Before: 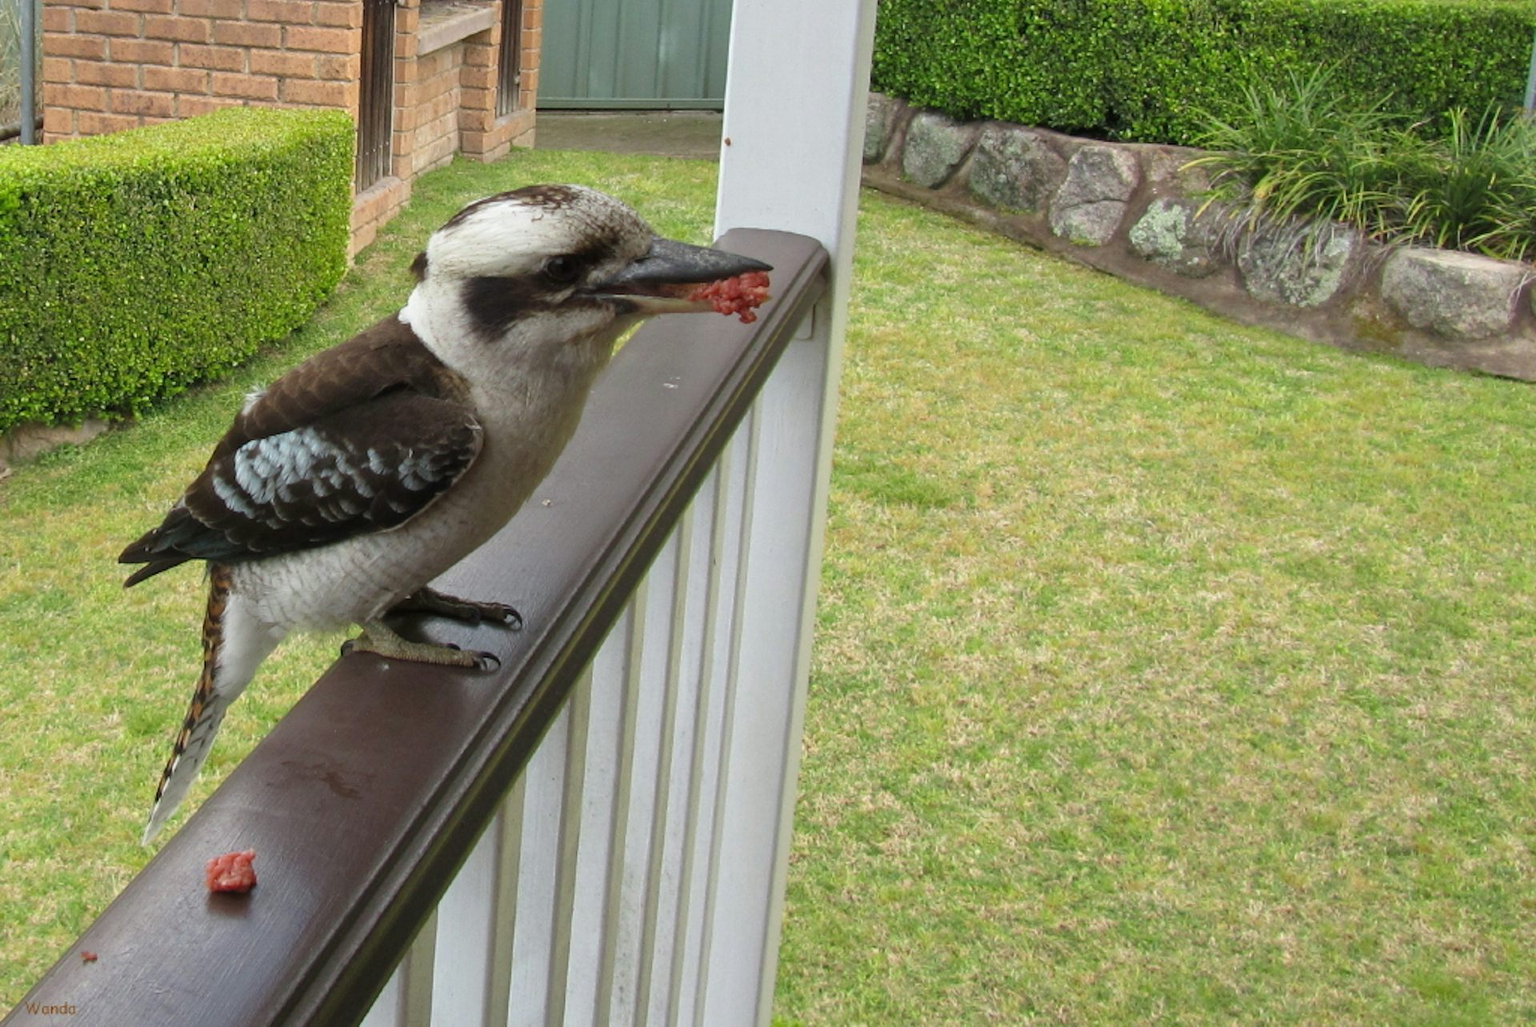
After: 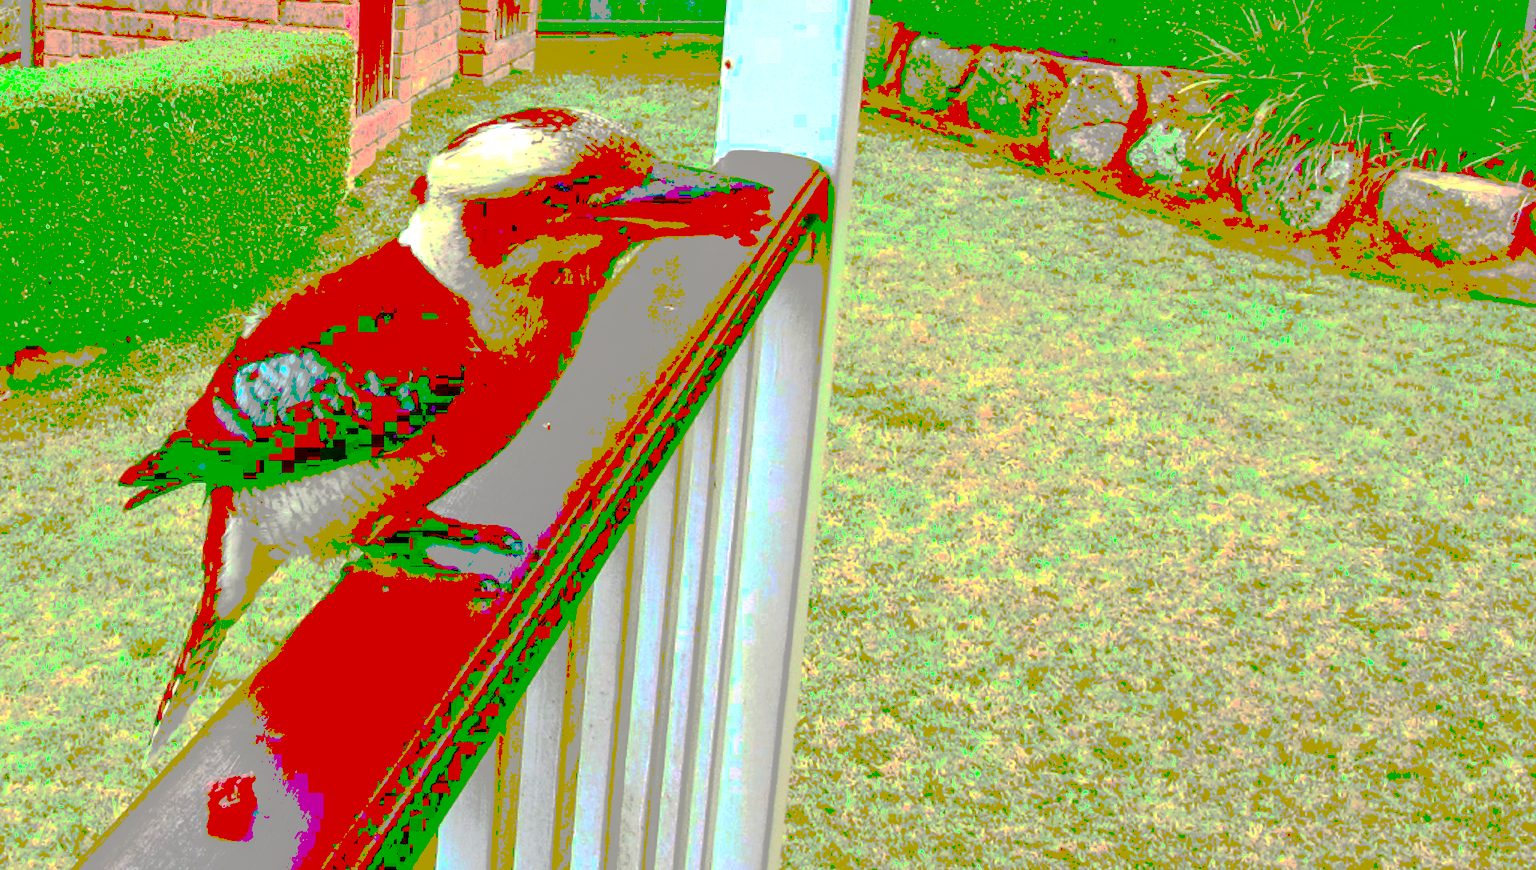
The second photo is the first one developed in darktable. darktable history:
contrast brightness saturation: contrast 0.766, brightness -0.999, saturation 0.987
tone curve: curves: ch0 [(0, 0) (0.003, 0.626) (0.011, 0.626) (0.025, 0.63) (0.044, 0.631) (0.069, 0.632) (0.1, 0.636) (0.136, 0.637) (0.177, 0.641) (0.224, 0.642) (0.277, 0.646) (0.335, 0.649) (0.399, 0.661) (0.468, 0.679) (0.543, 0.702) (0.623, 0.732) (0.709, 0.769) (0.801, 0.804) (0.898, 0.847) (1, 1)], preserve colors none
crop: top 7.594%, bottom 7.66%
tone equalizer: on, module defaults
base curve: curves: ch0 [(0, 0) (0.826, 0.587) (1, 1)], preserve colors none
haze removal: compatibility mode true, adaptive false
color correction: highlights b* 2.99
exposure: black level correction 0, exposure 0.69 EV, compensate highlight preservation false
